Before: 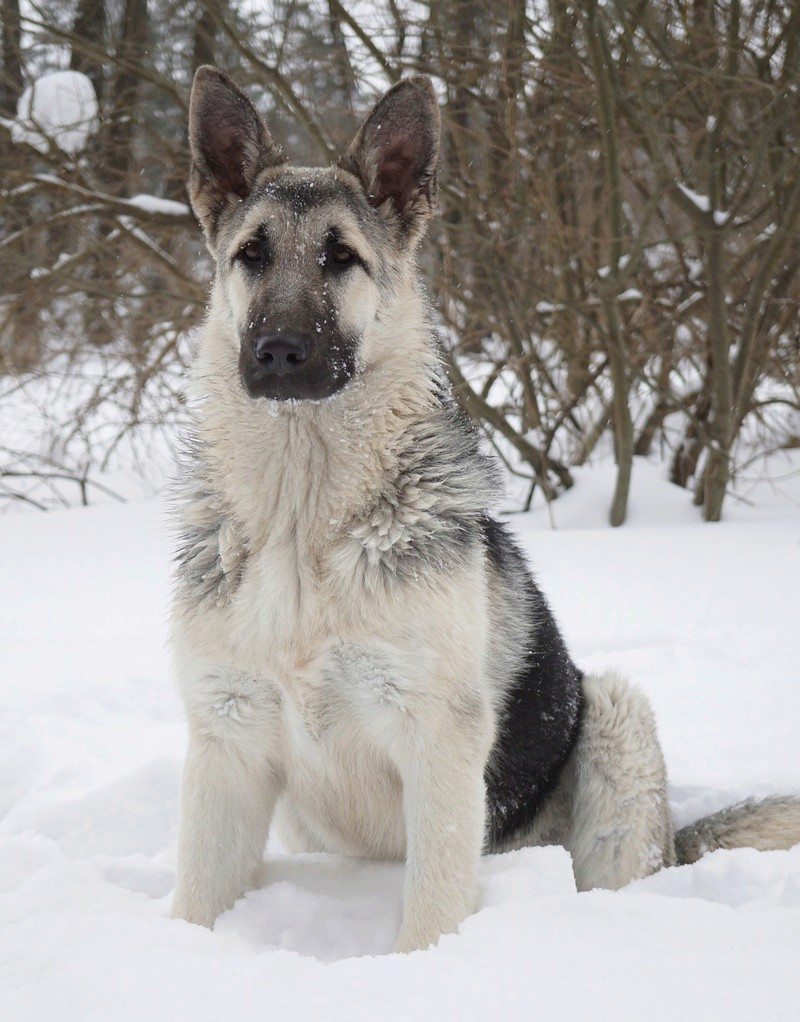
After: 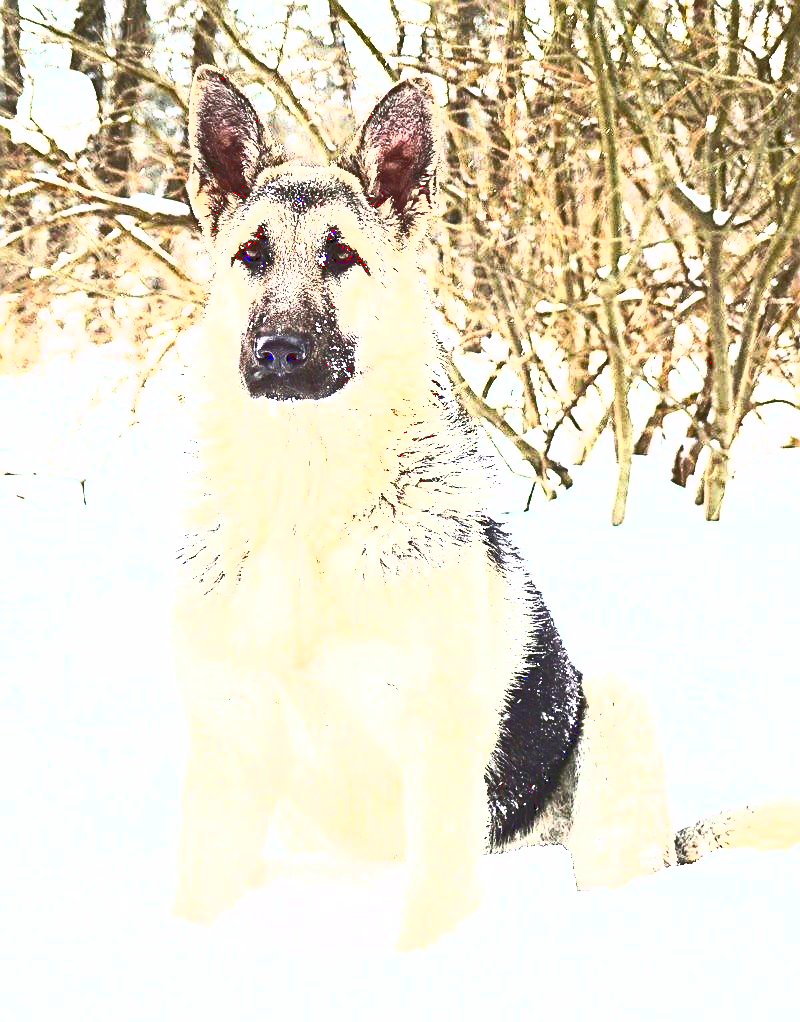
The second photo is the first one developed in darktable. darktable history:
sharpen: amount 0.898
contrast brightness saturation: contrast 0.988, brightness 0.984, saturation 0.981
exposure: exposure 0.939 EV, compensate highlight preservation false
tone curve: curves: ch0 [(0, 0) (0.003, 0.156) (0.011, 0.156) (0.025, 0.161) (0.044, 0.161) (0.069, 0.161) (0.1, 0.166) (0.136, 0.168) (0.177, 0.179) (0.224, 0.202) (0.277, 0.241) (0.335, 0.296) (0.399, 0.378) (0.468, 0.484) (0.543, 0.604) (0.623, 0.728) (0.709, 0.822) (0.801, 0.918) (0.898, 0.98) (1, 1)], color space Lab, linked channels, preserve colors none
haze removal: compatibility mode true, adaptive false
